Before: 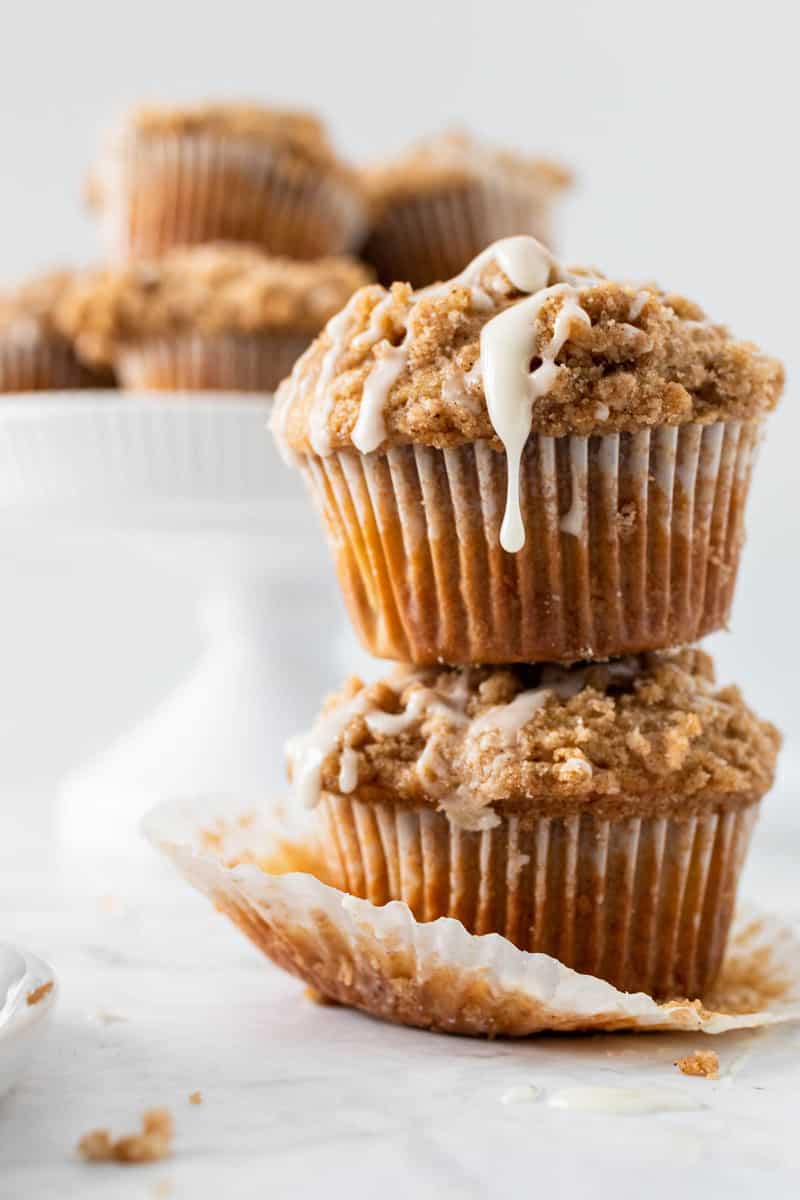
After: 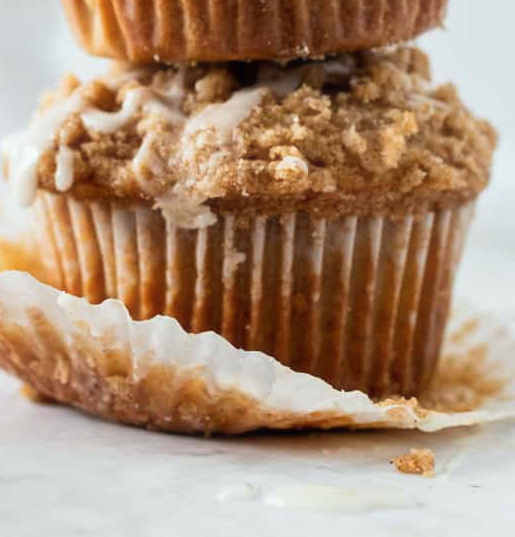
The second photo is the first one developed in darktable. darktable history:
crop and rotate: left 35.509%, top 50.238%, bottom 4.934%
white balance: red 0.978, blue 0.999
haze removal: strength -0.09, adaptive false
